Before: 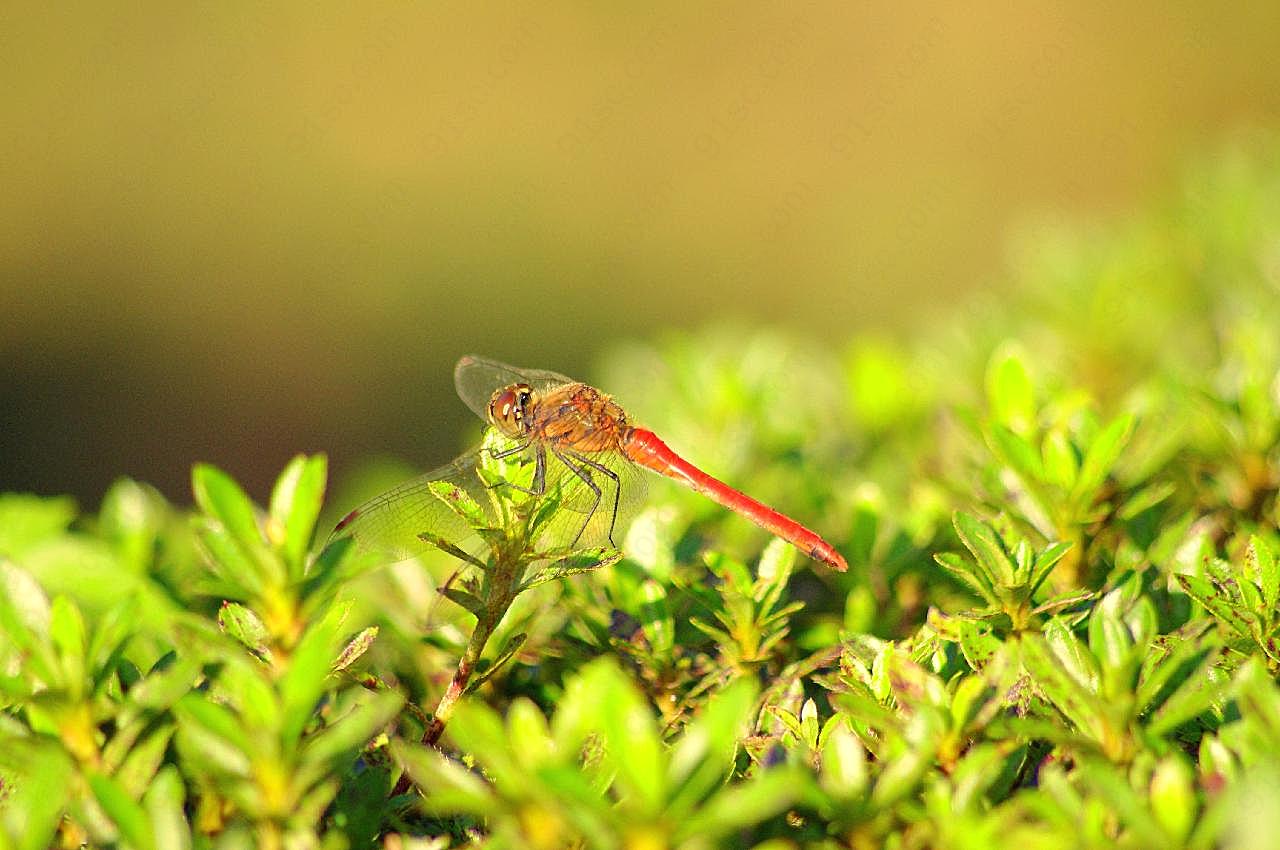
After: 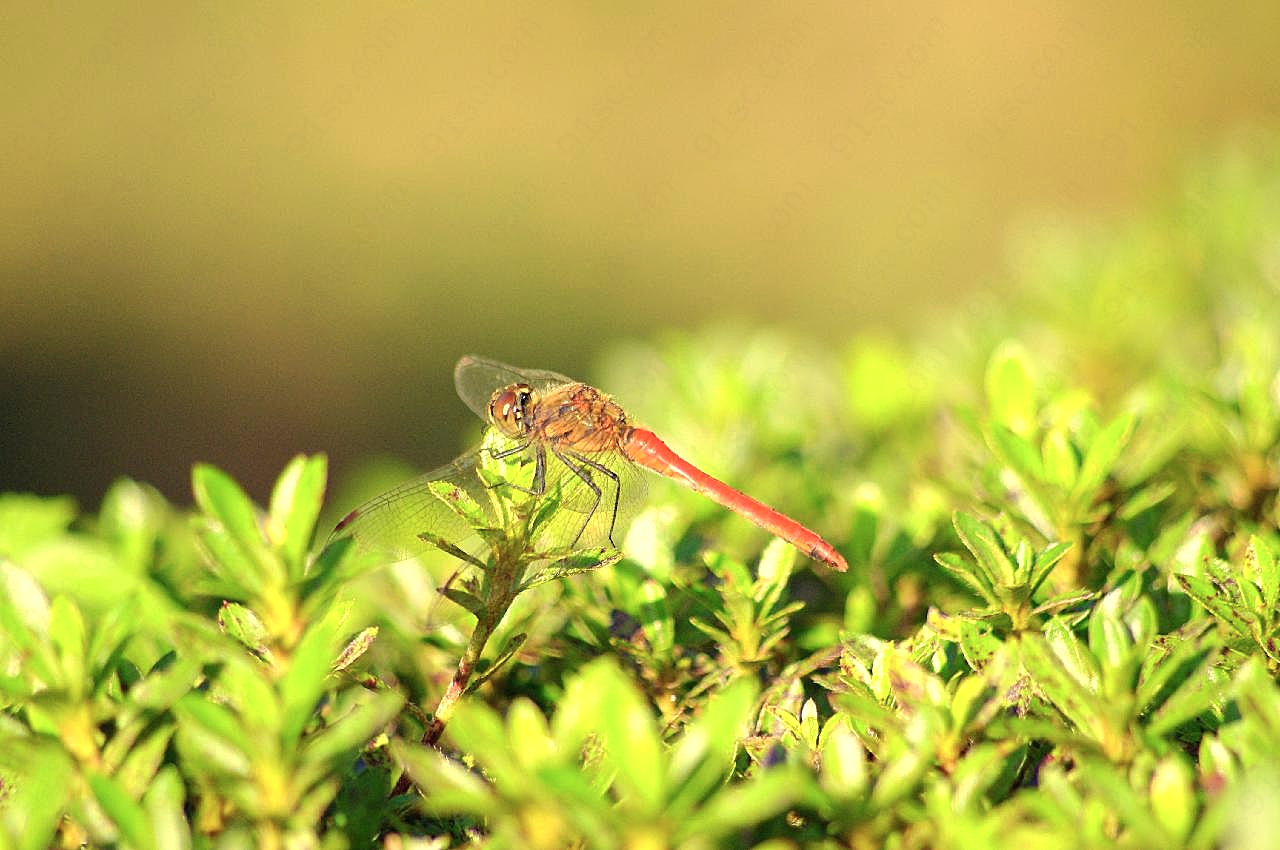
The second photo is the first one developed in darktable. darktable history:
tone equalizer: edges refinement/feathering 500, mask exposure compensation -1.57 EV, preserve details no
color zones: curves: ch0 [(0, 0.558) (0.143, 0.559) (0.286, 0.529) (0.429, 0.505) (0.571, 0.5) (0.714, 0.5) (0.857, 0.5) (1, 0.558)]; ch1 [(0, 0.469) (0.01, 0.469) (0.12, 0.446) (0.248, 0.469) (0.5, 0.5) (0.748, 0.5) (0.99, 0.469) (1, 0.469)]
